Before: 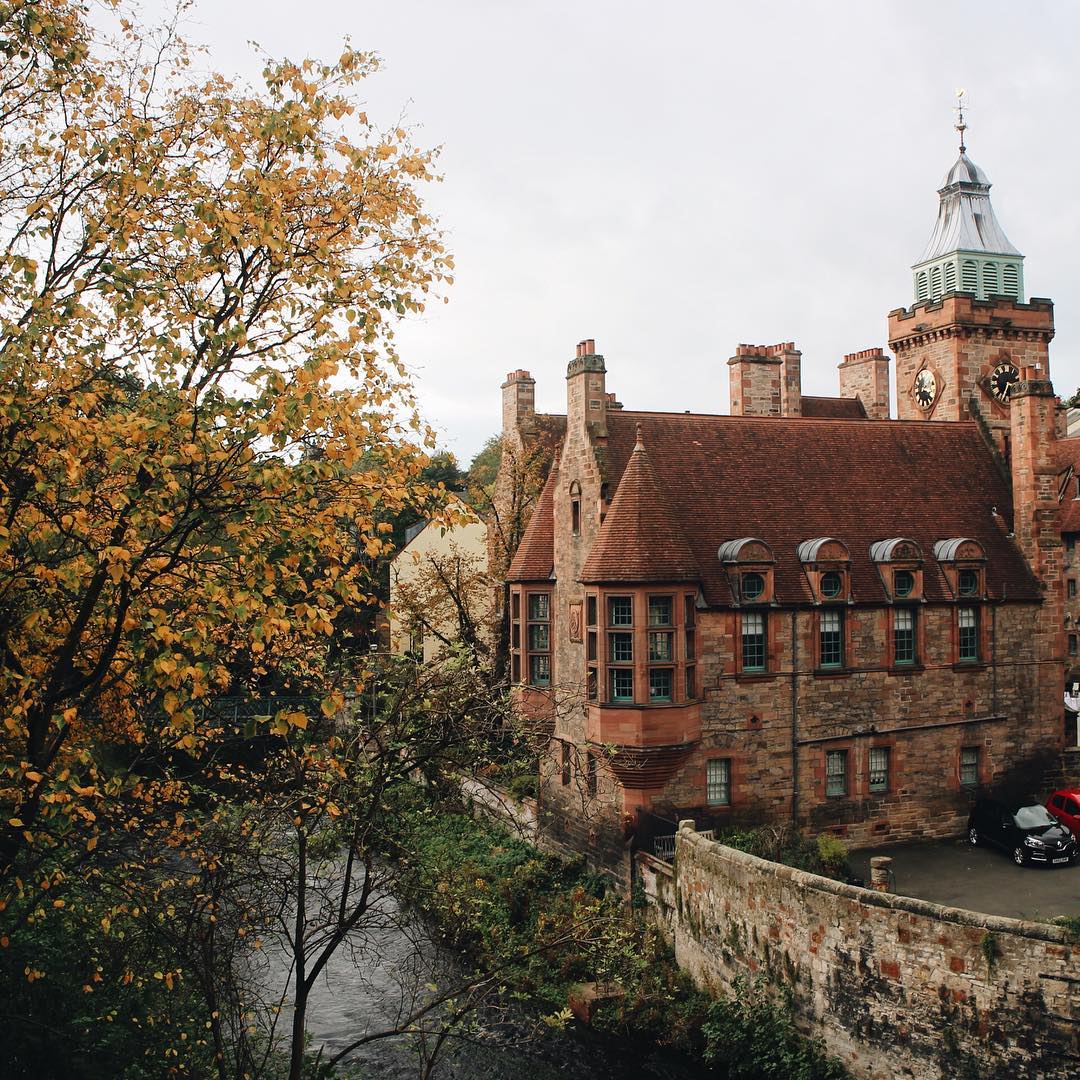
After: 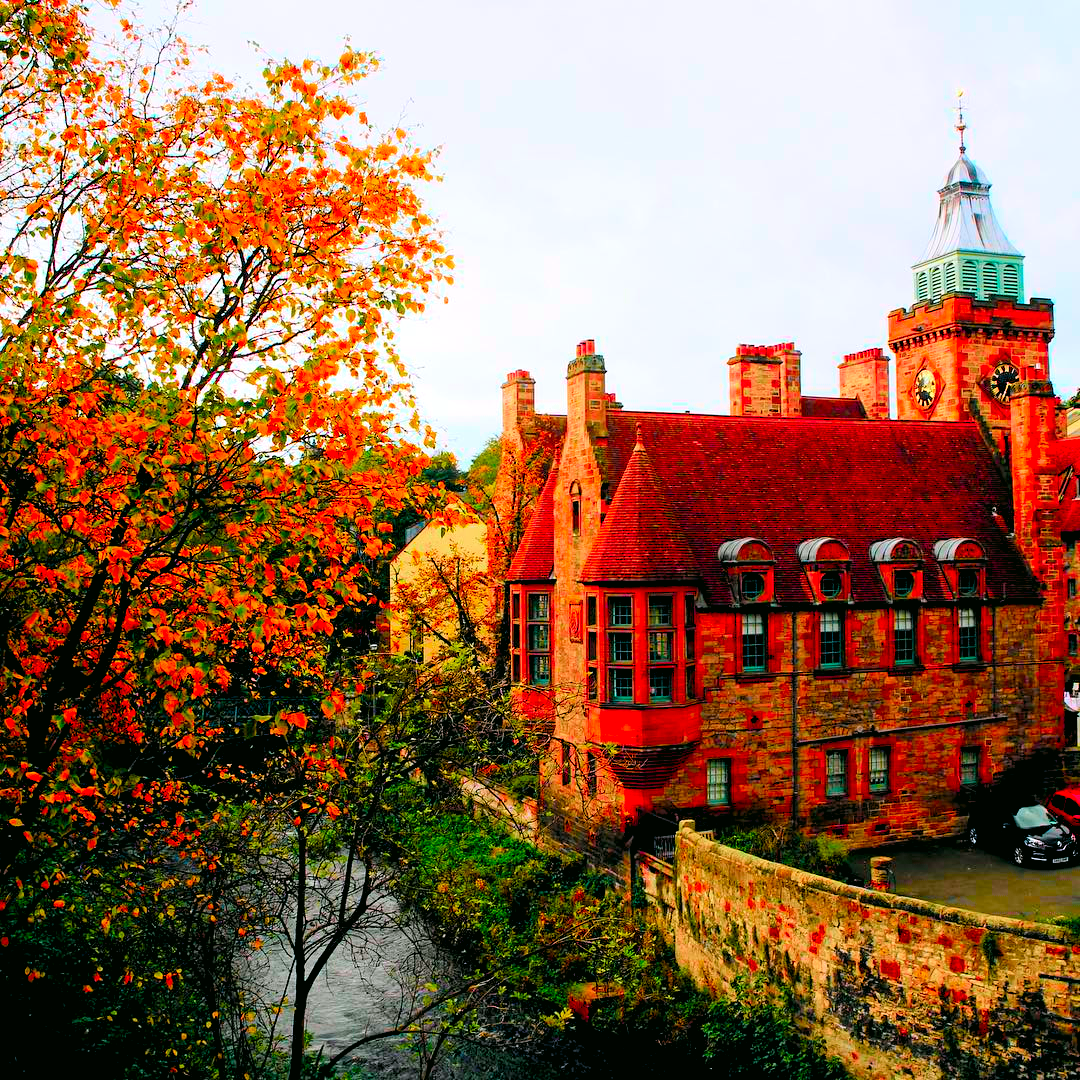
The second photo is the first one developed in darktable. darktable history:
color correction: highlights a* 1.59, highlights b* -1.7, saturation 2.48
color balance rgb: perceptual saturation grading › global saturation 20%, global vibrance 20%
tone curve: curves: ch0 [(0, 0.003) (0.056, 0.041) (0.211, 0.187) (0.482, 0.519) (0.836, 0.864) (0.997, 0.984)]; ch1 [(0, 0) (0.276, 0.206) (0.393, 0.364) (0.482, 0.471) (0.506, 0.5) (0.523, 0.523) (0.572, 0.604) (0.635, 0.665) (0.695, 0.759) (1, 1)]; ch2 [(0, 0) (0.438, 0.456) (0.473, 0.47) (0.503, 0.503) (0.536, 0.527) (0.562, 0.584) (0.612, 0.61) (0.679, 0.72) (1, 1)], color space Lab, independent channels, preserve colors none
rgb levels: levels [[0.013, 0.434, 0.89], [0, 0.5, 1], [0, 0.5, 1]]
